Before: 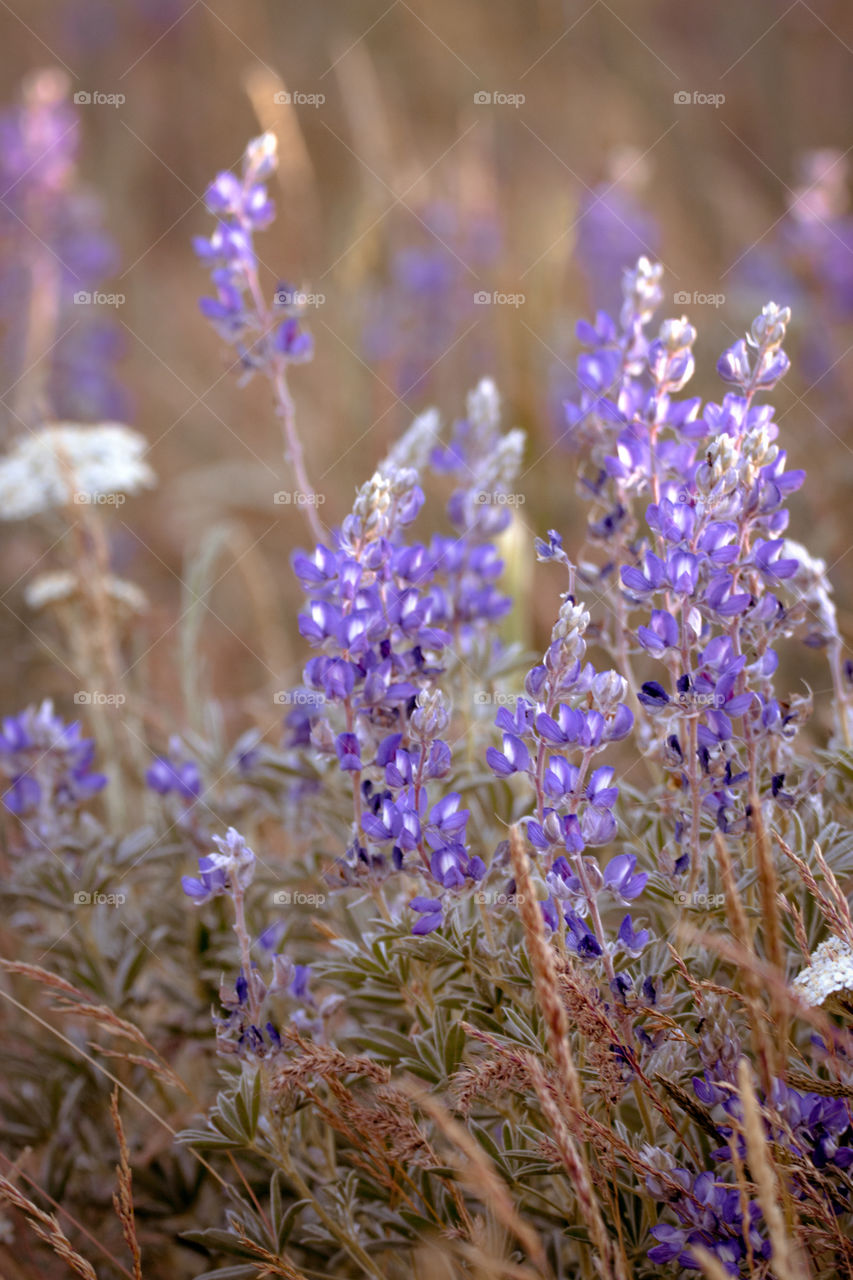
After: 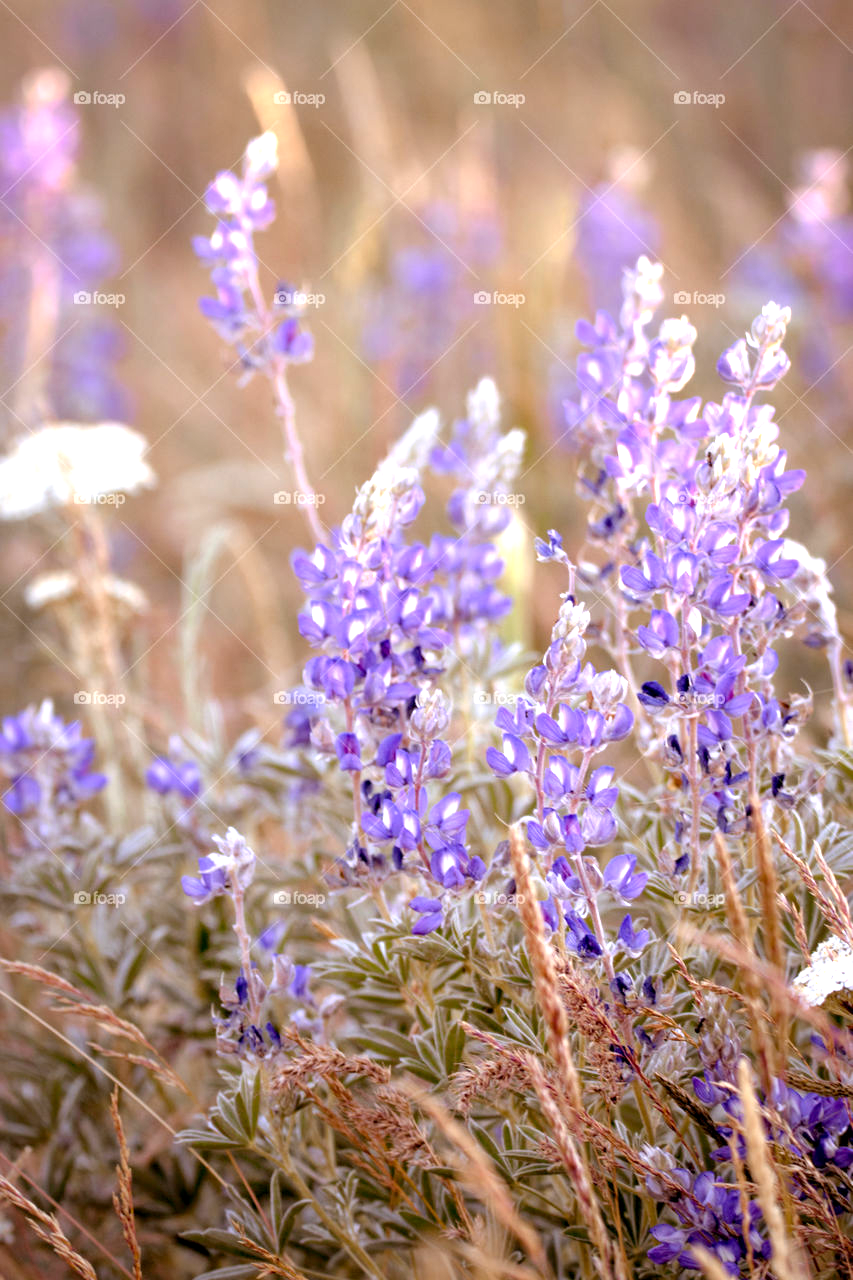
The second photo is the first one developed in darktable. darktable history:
tone equalizer: on, module defaults
exposure: black level correction 0.001, exposure 1 EV, compensate highlight preservation false
